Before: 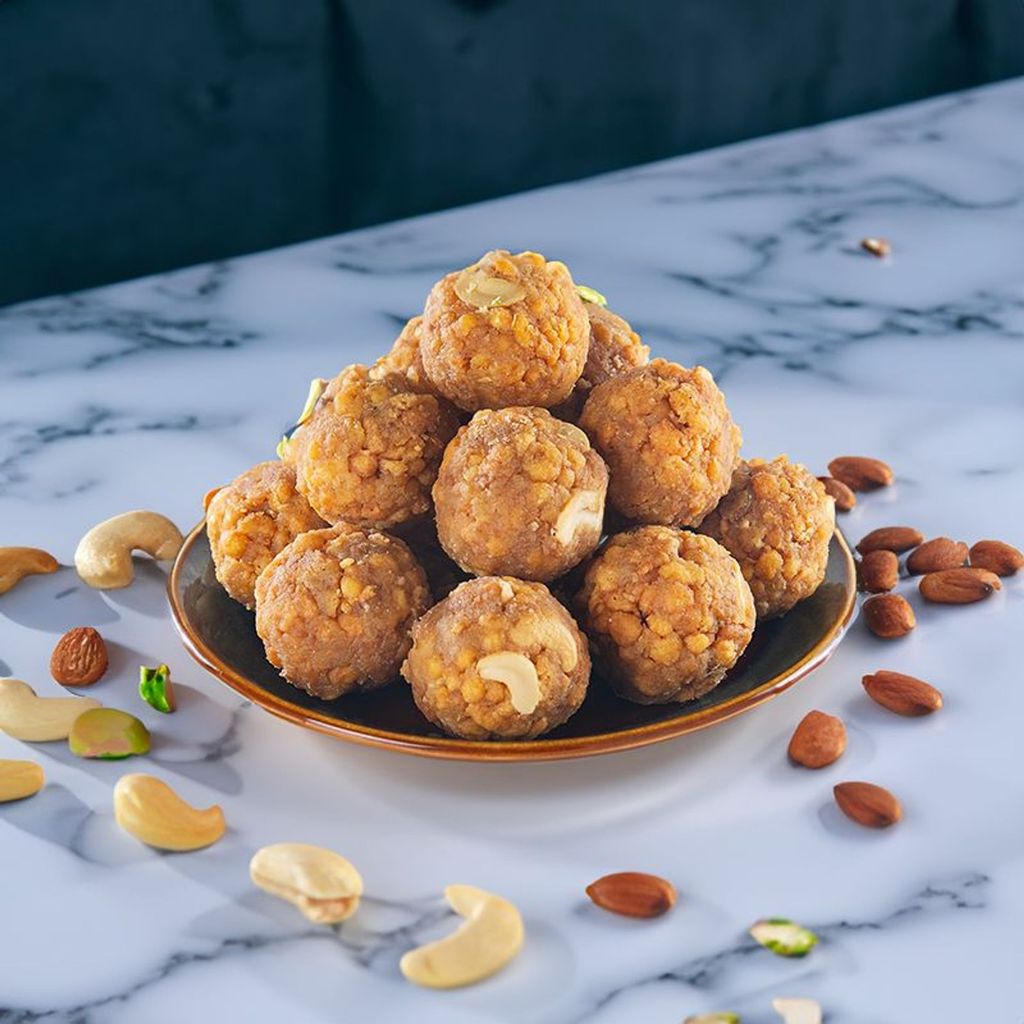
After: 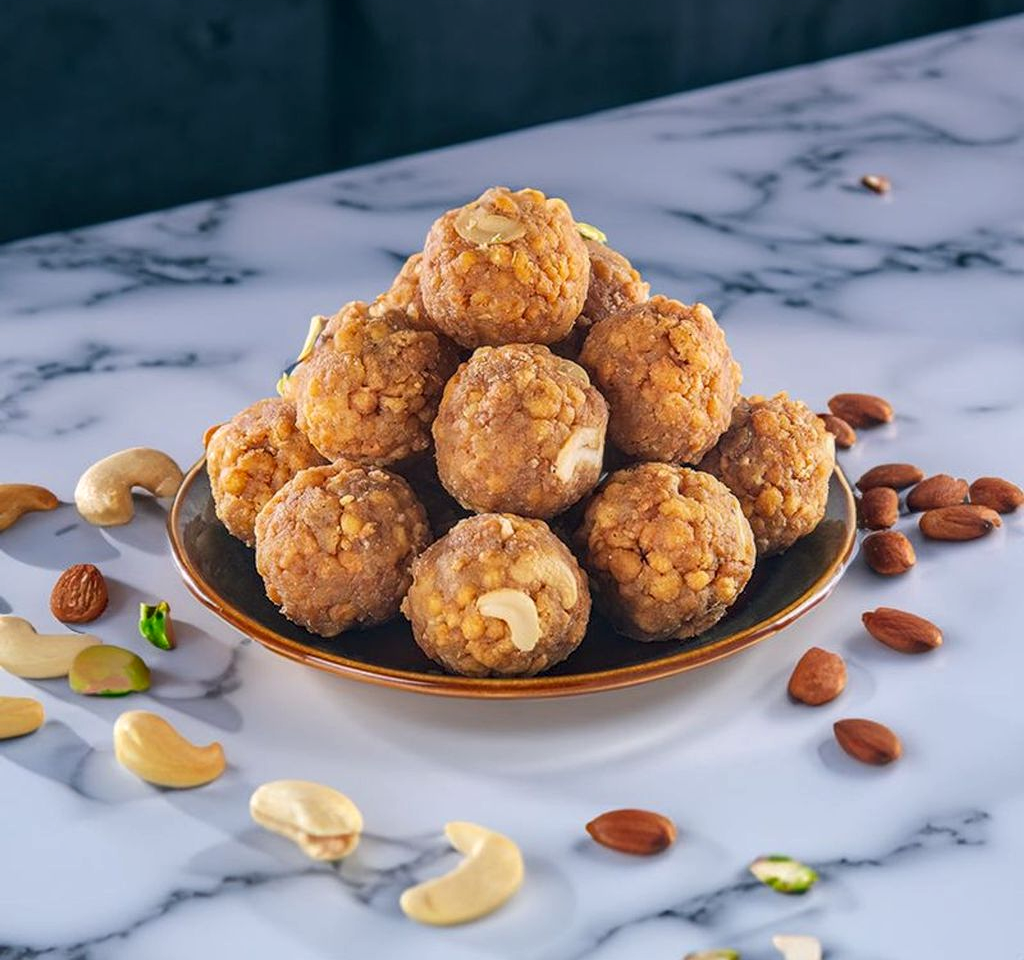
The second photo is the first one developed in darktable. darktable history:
graduated density: density 0.38 EV, hardness 21%, rotation -6.11°, saturation 32%
crop and rotate: top 6.25%
local contrast: on, module defaults
